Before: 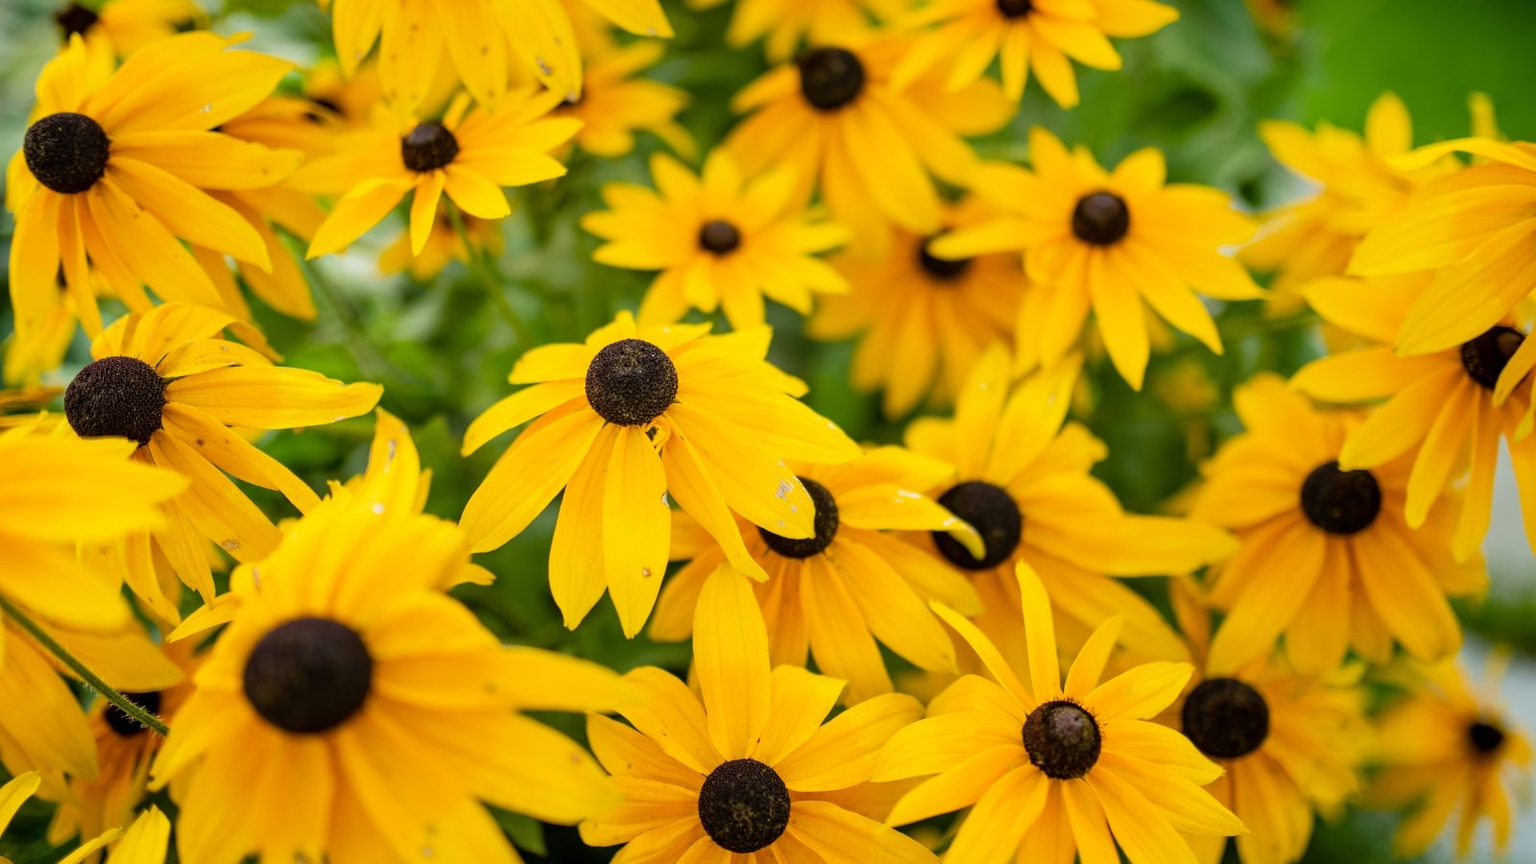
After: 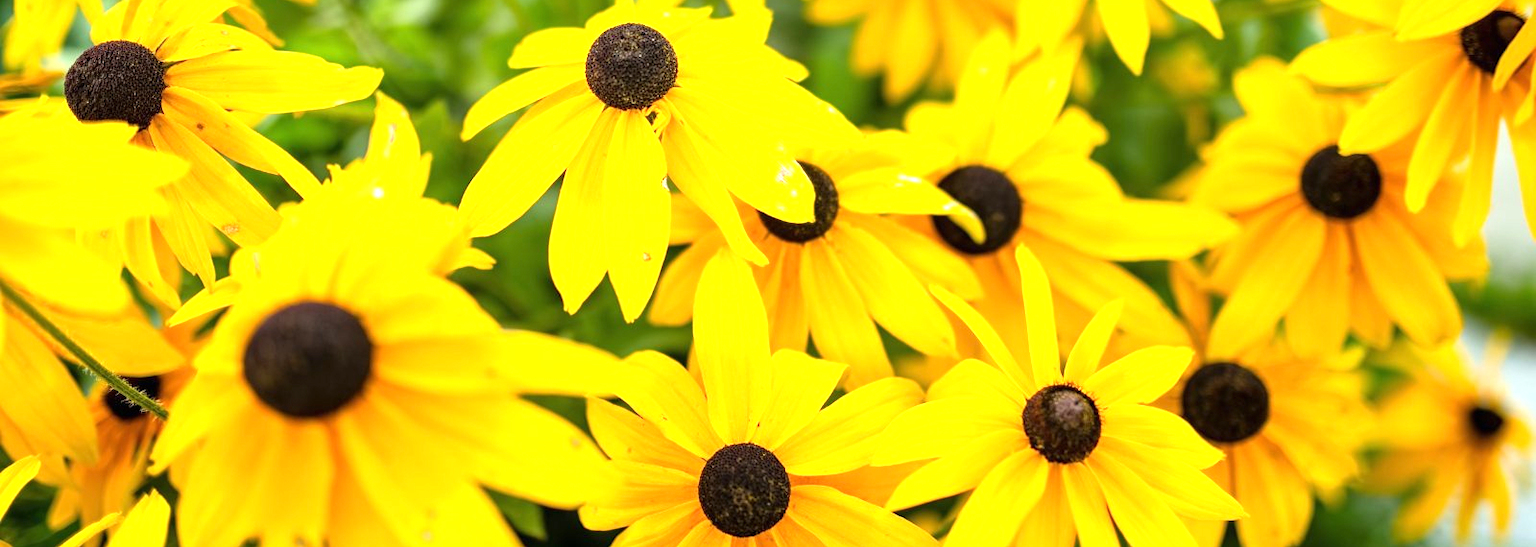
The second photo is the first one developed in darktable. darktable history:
crop and rotate: top 36.568%
exposure: black level correction 0, exposure 1.032 EV, compensate highlight preservation false
